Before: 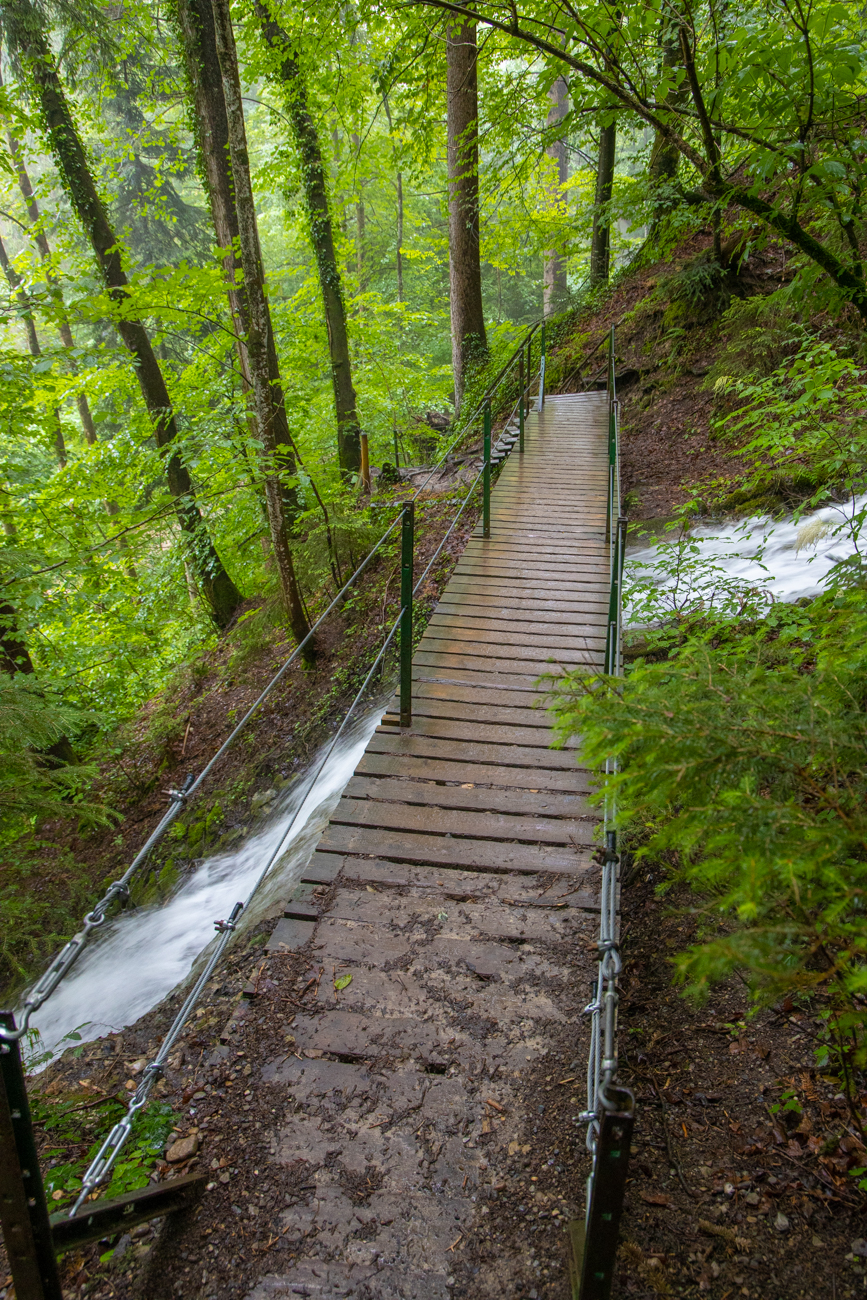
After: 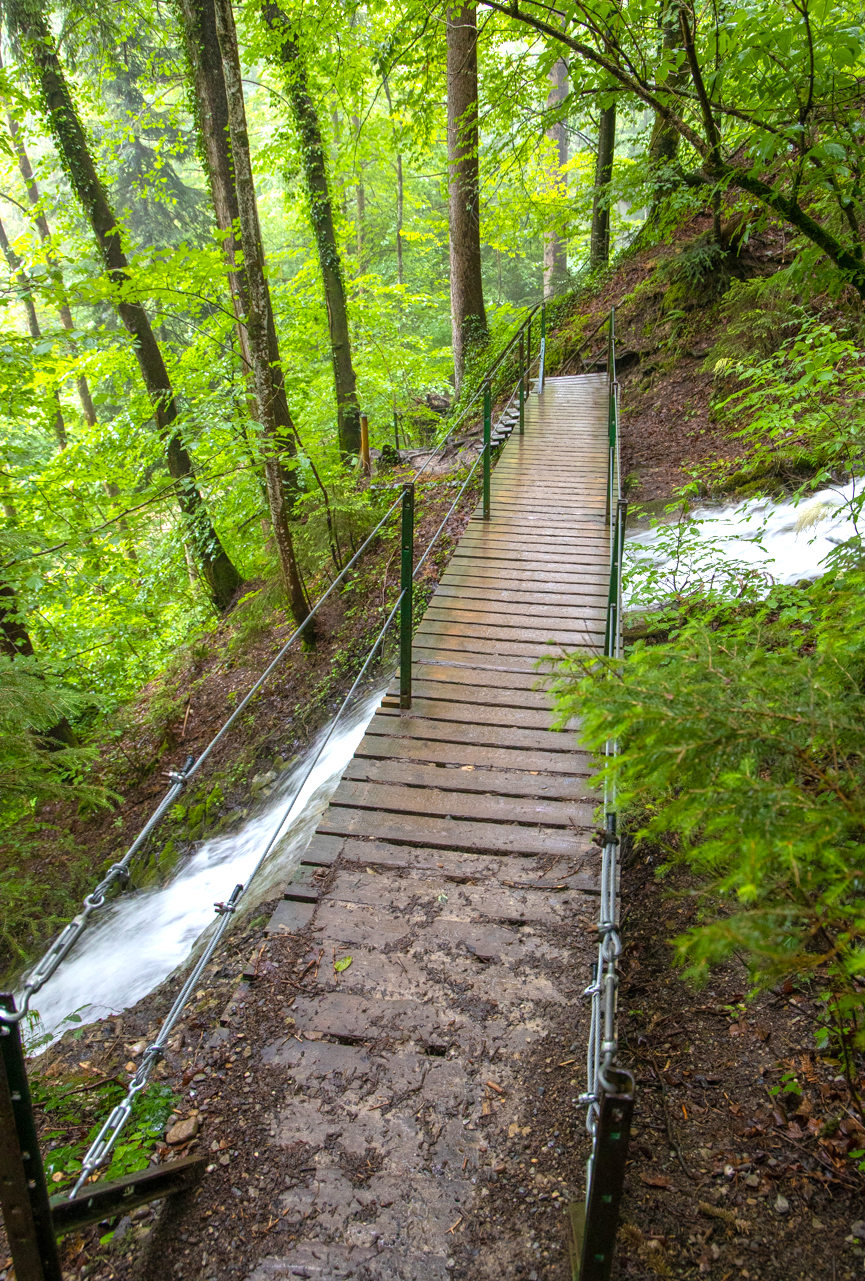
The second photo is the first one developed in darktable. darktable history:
crop: top 1.457%, right 0.12%
exposure: exposure 0.609 EV, compensate exposure bias true, compensate highlight preservation false
levels: levels [0, 0.492, 0.984]
